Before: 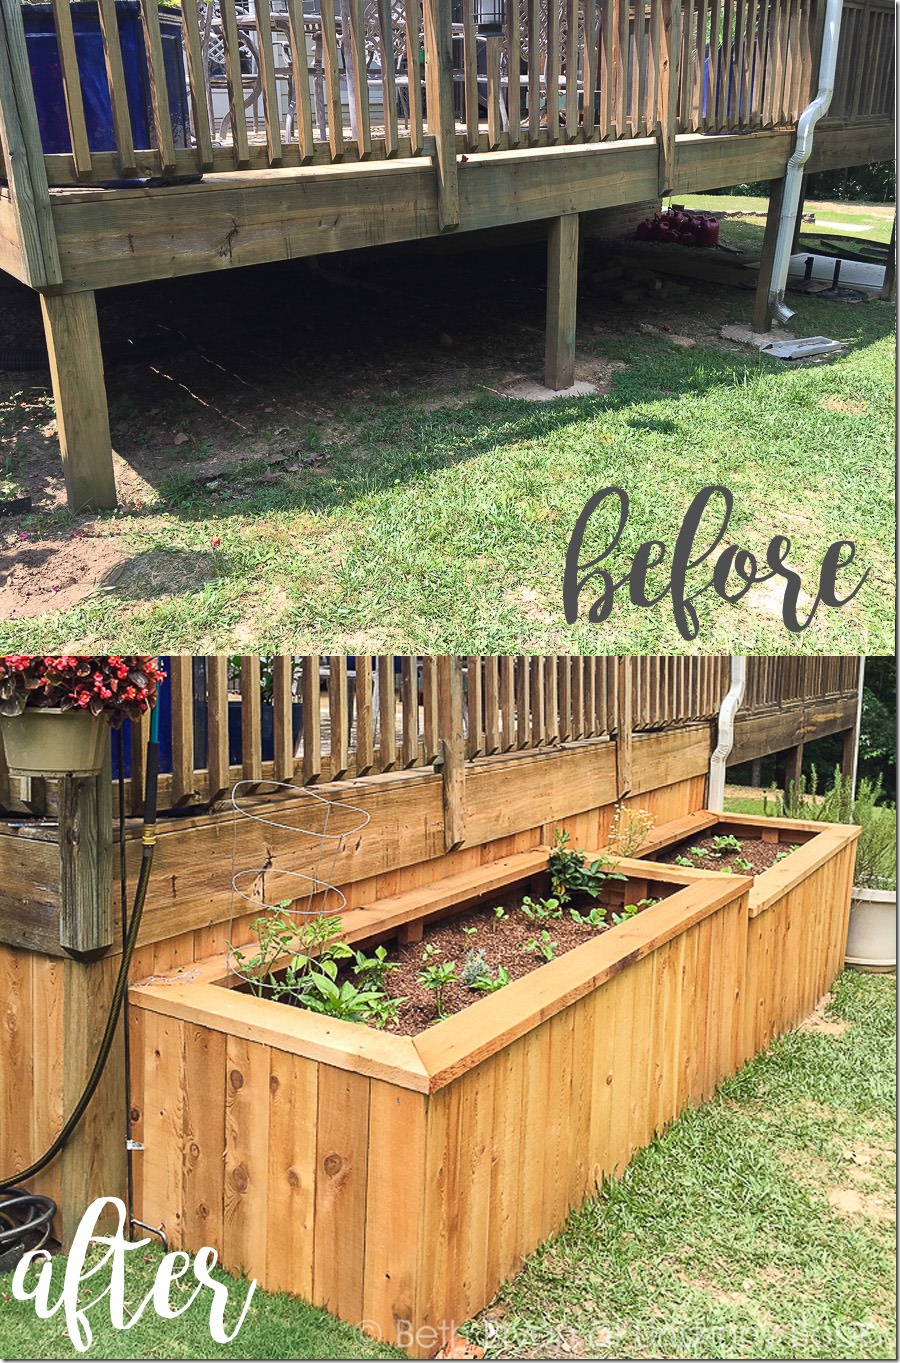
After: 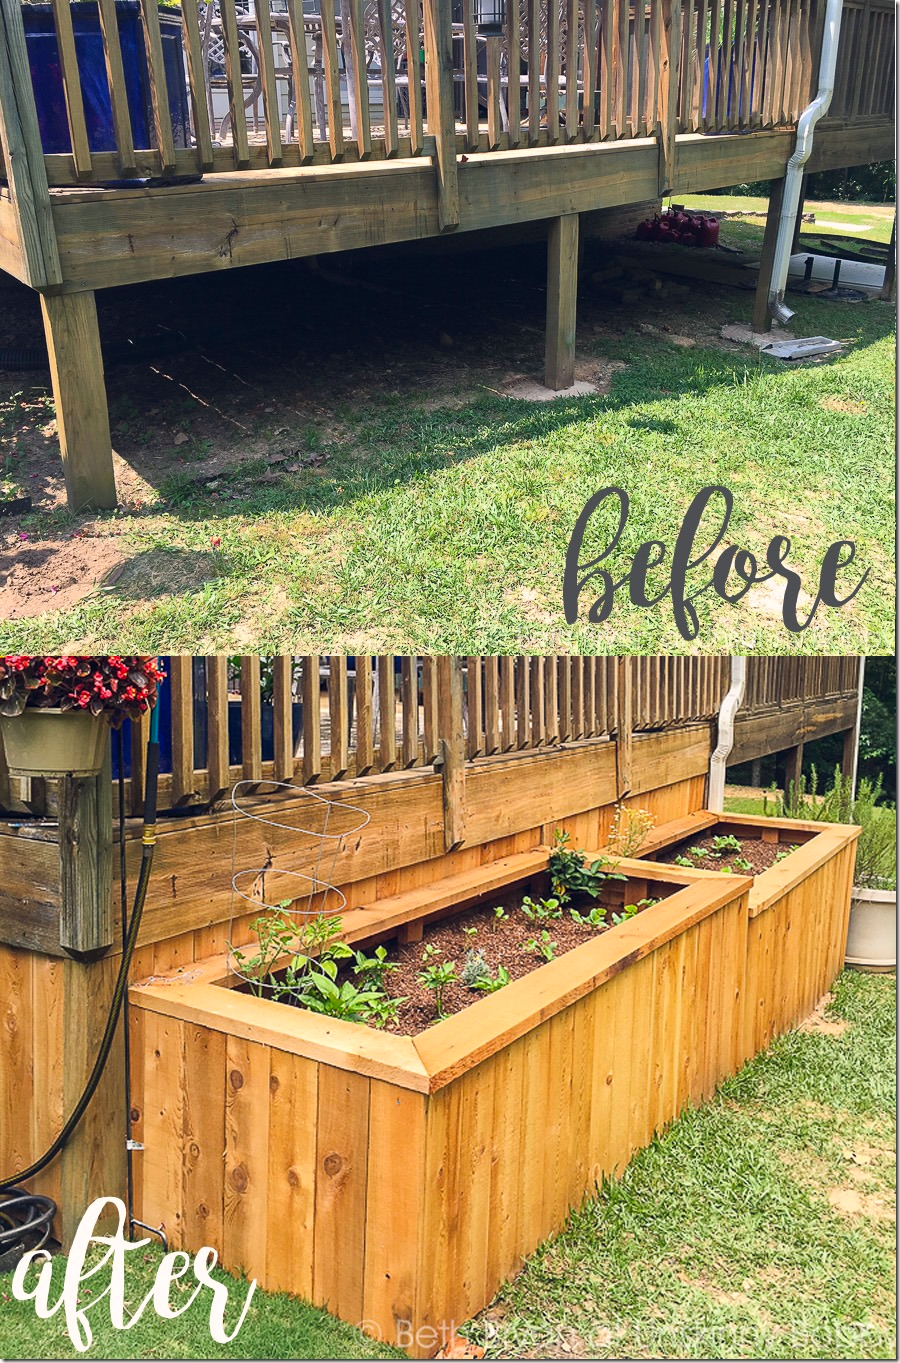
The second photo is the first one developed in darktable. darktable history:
color balance rgb: shadows lift › hue 87.51°, highlights gain › chroma 1.62%, highlights gain › hue 55.1°, global offset › chroma 0.06%, global offset › hue 253.66°, linear chroma grading › global chroma 0.5%, perceptual saturation grading › global saturation 16.38%
white balance: red 0.986, blue 1.01
